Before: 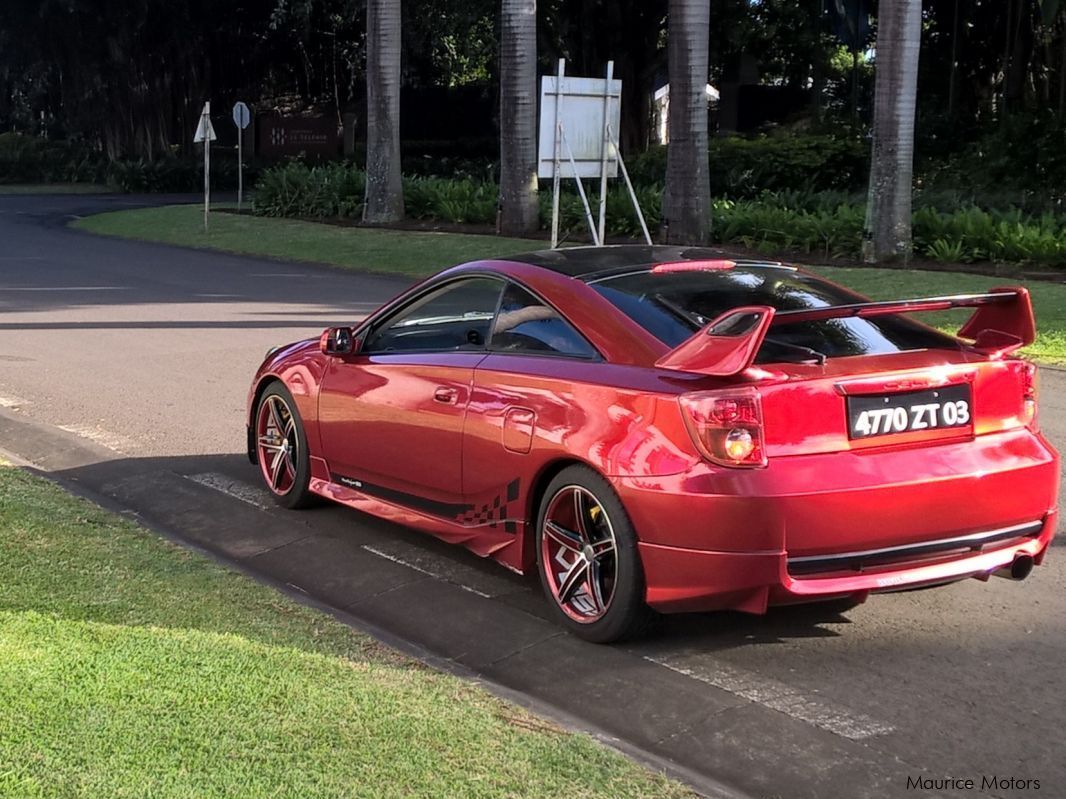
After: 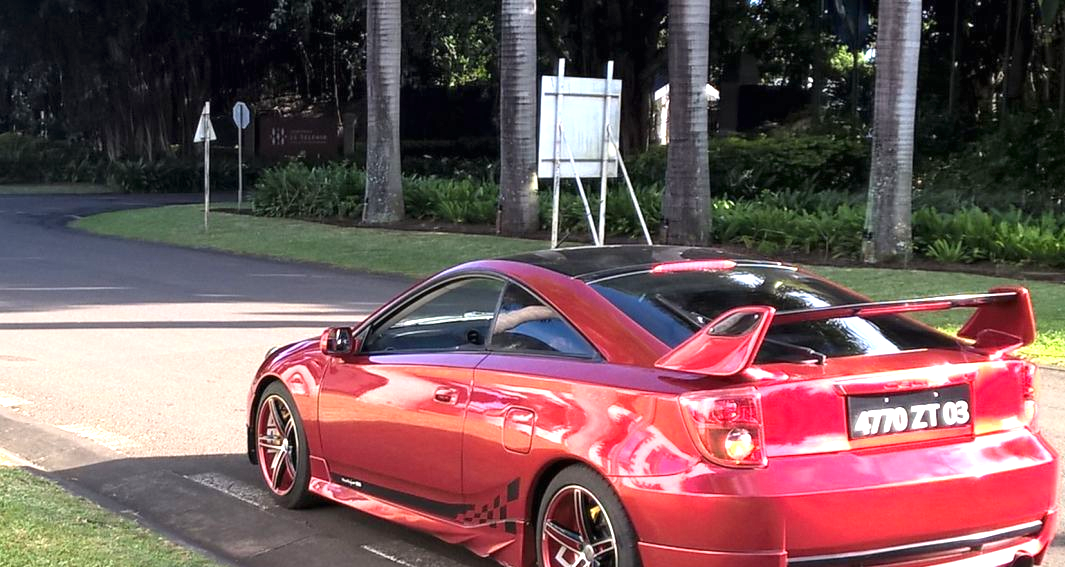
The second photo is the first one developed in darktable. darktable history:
exposure: black level correction 0, exposure 1.1 EV, compensate highlight preservation false
crop: right 0%, bottom 28.992%
